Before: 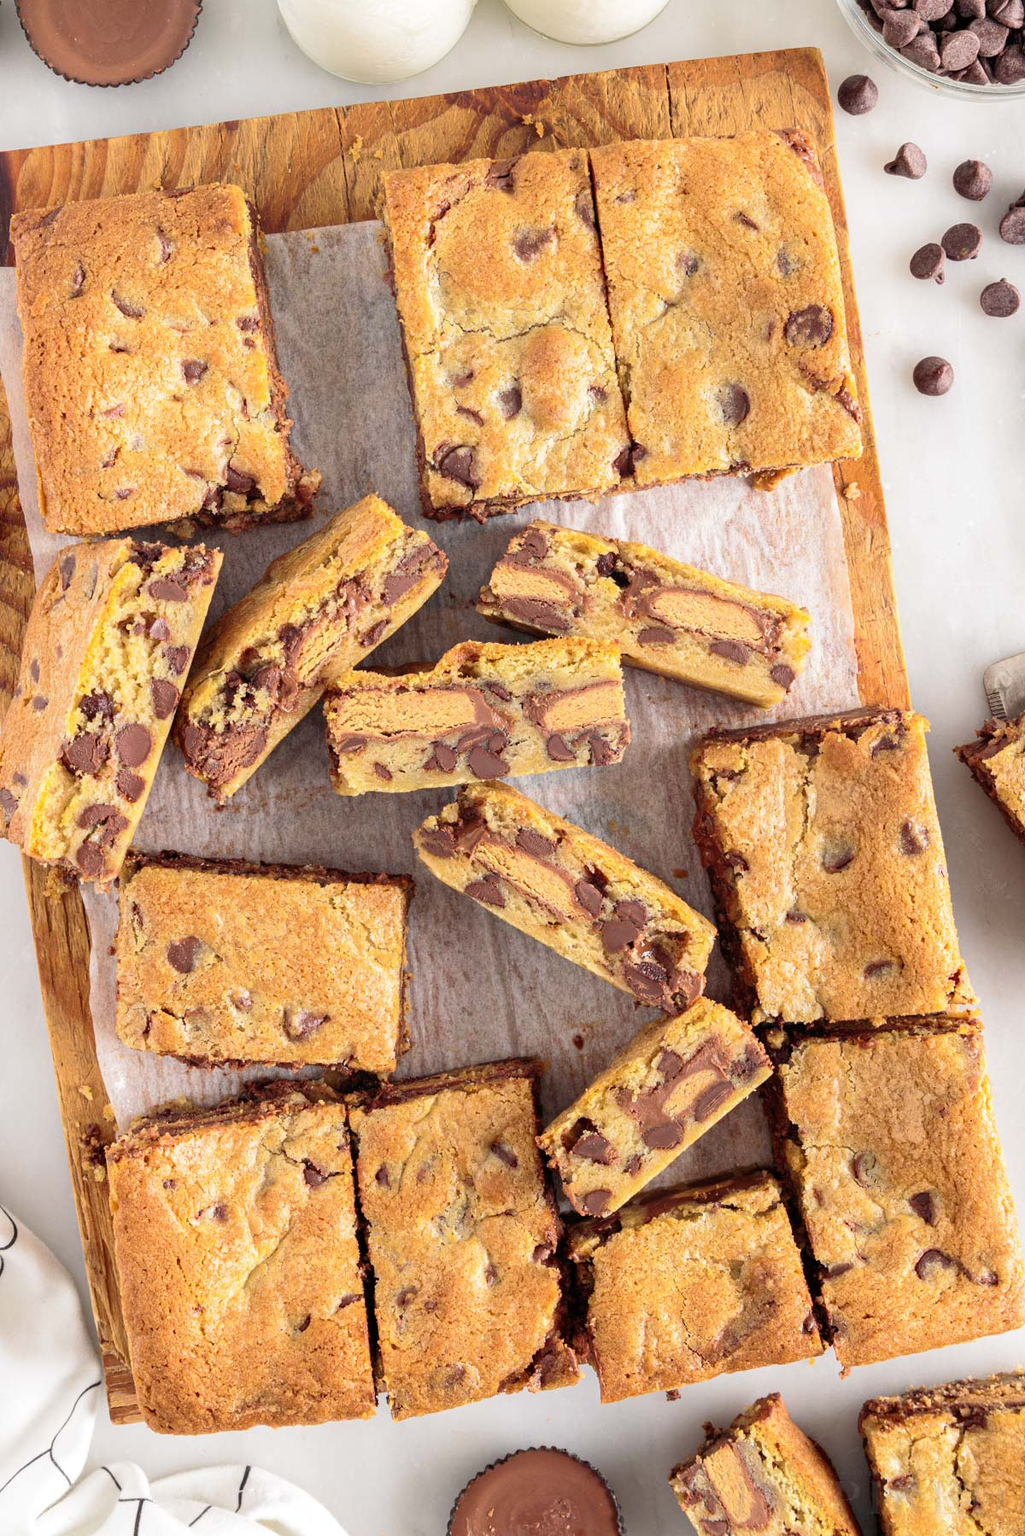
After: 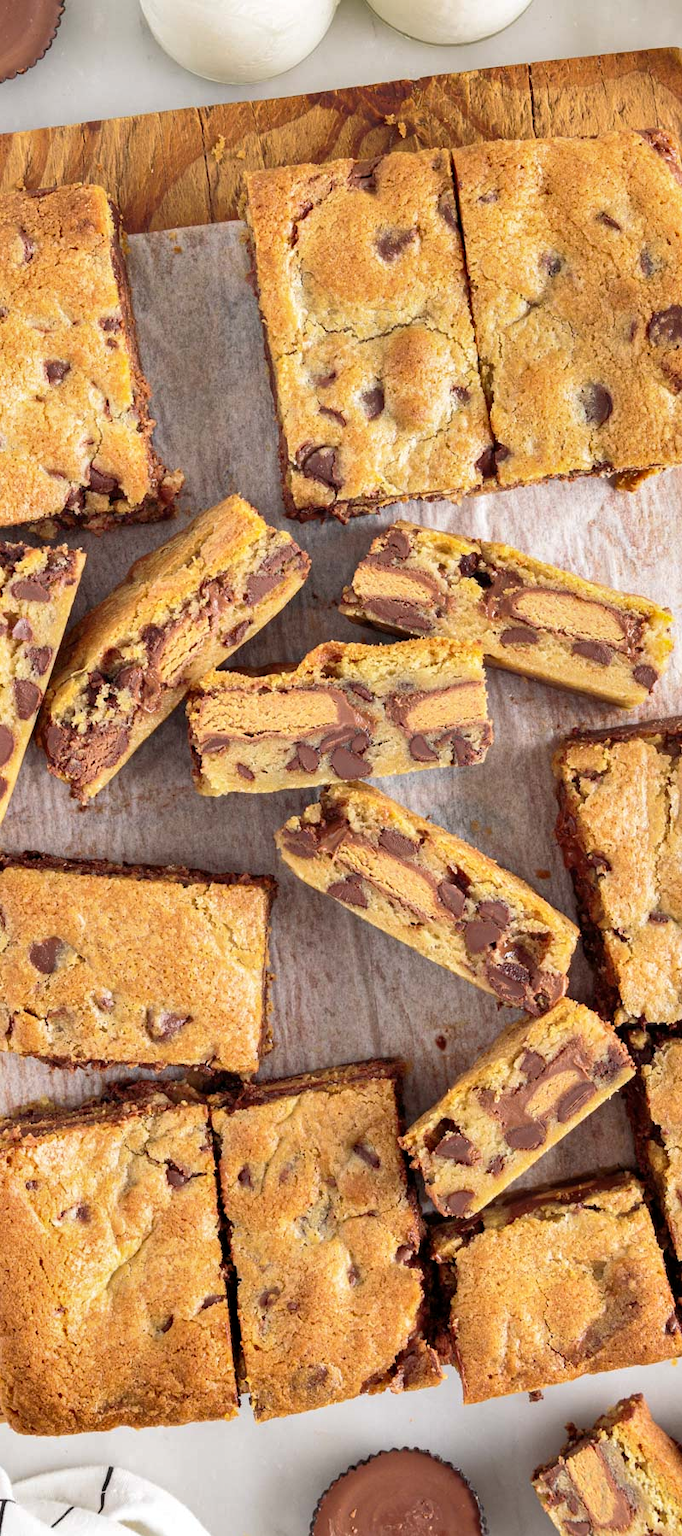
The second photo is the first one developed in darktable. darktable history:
exposure: black level correction 0.001, compensate highlight preservation false
shadows and highlights: low approximation 0.01, soften with gaussian
crop and rotate: left 13.463%, right 19.94%
